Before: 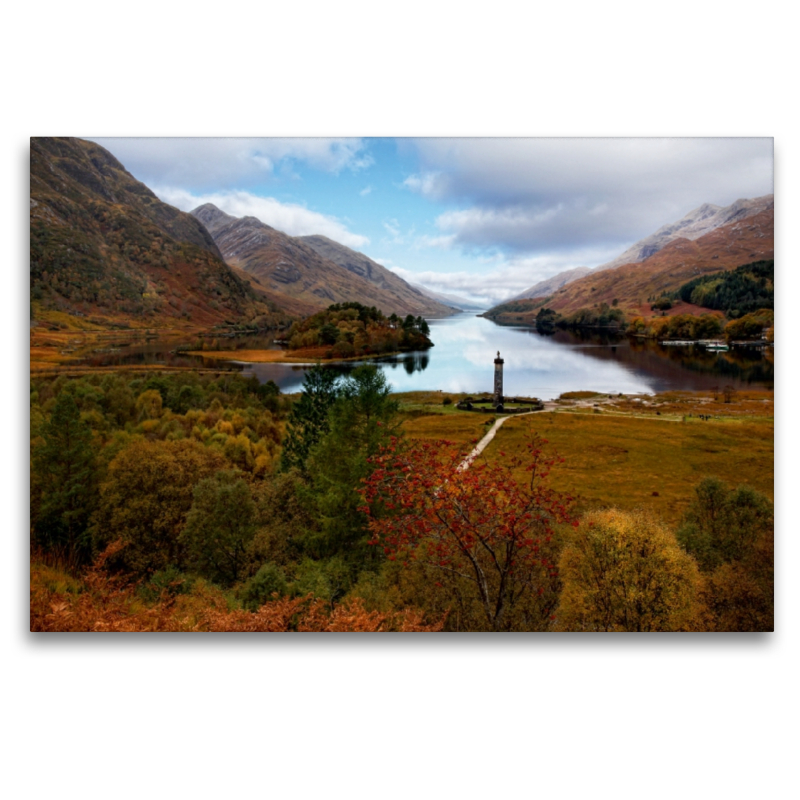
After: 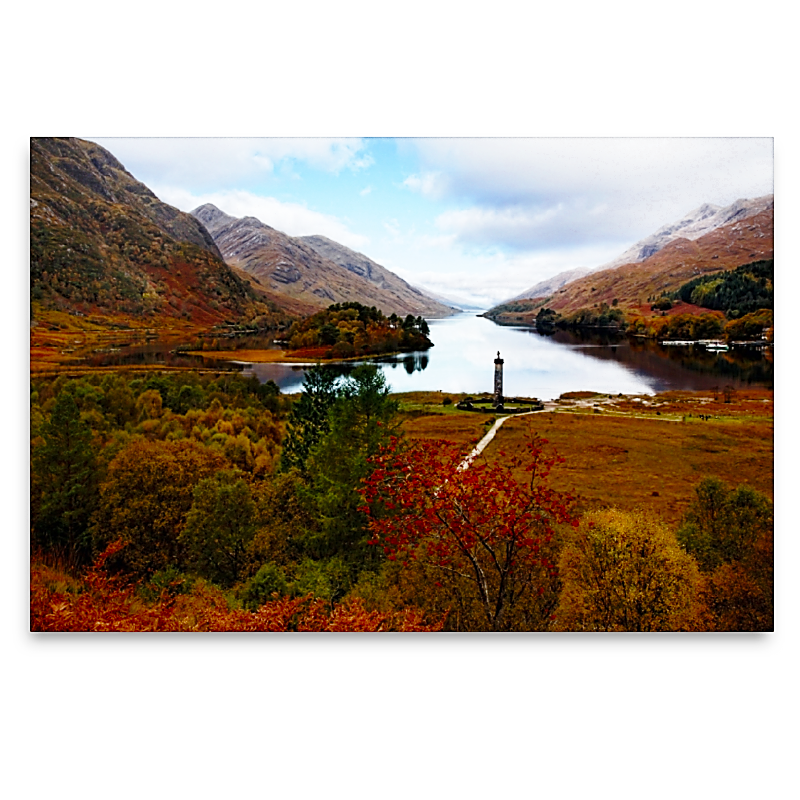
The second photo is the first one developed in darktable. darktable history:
base curve: curves: ch0 [(0, 0) (0.028, 0.03) (0.121, 0.232) (0.46, 0.748) (0.859, 0.968) (1, 1)], preserve colors none
color zones: curves: ch0 [(0.27, 0.396) (0.563, 0.504) (0.75, 0.5) (0.787, 0.307)]
sharpen: radius 1.41, amount 1.246, threshold 0.811
